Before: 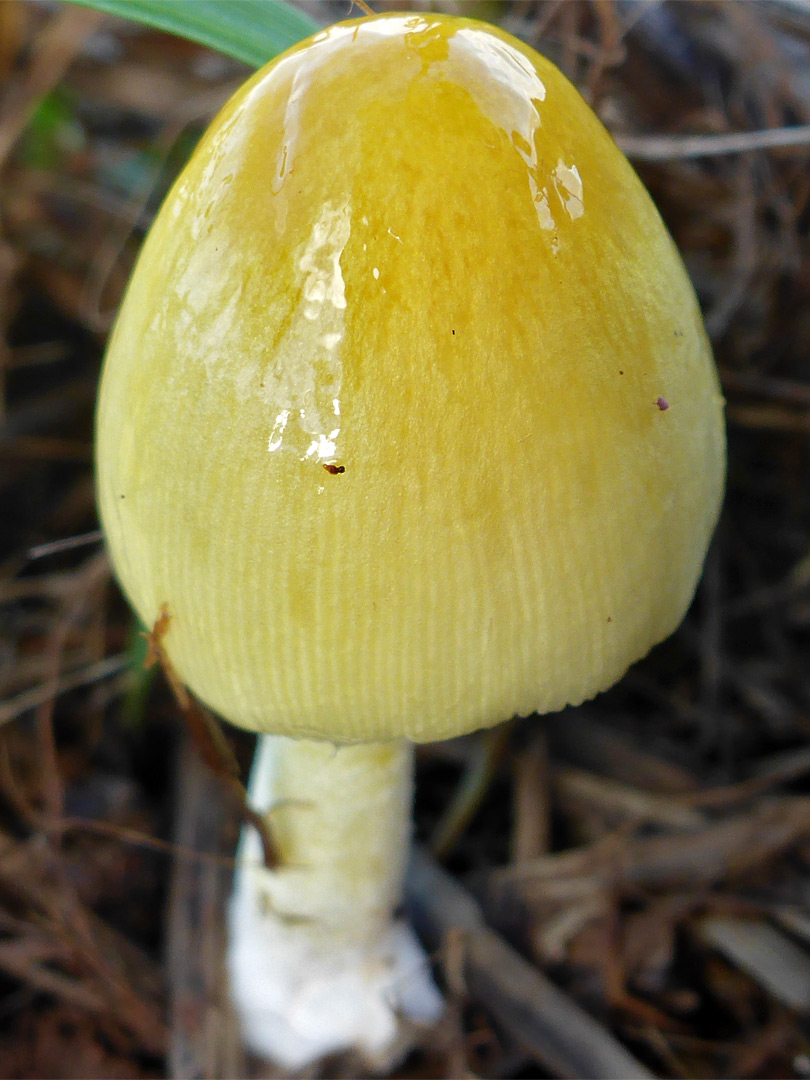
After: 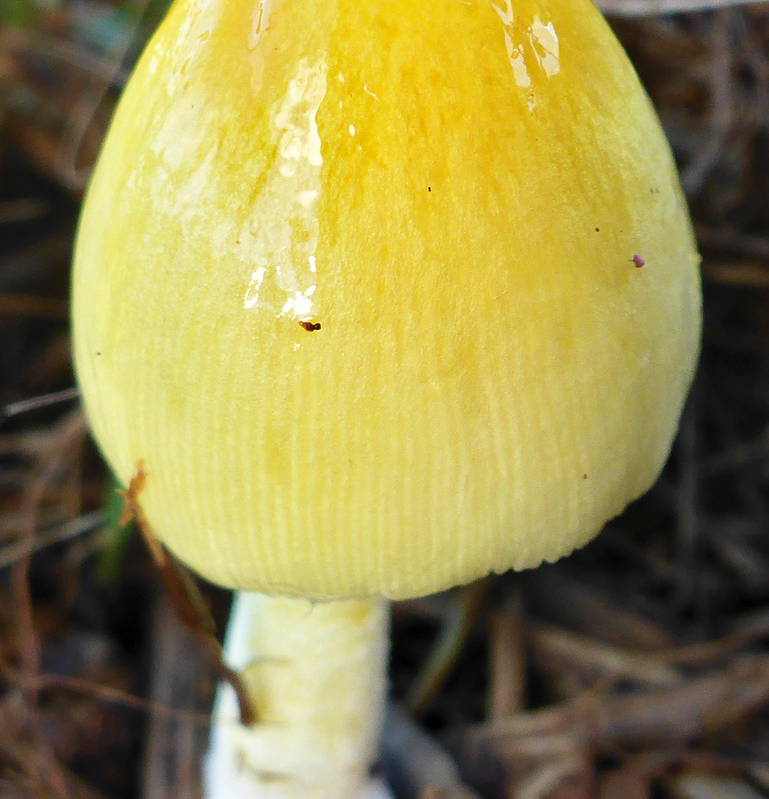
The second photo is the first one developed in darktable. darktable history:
contrast brightness saturation: contrast 0.2, brightness 0.15, saturation 0.14
crop and rotate: left 2.991%, top 13.302%, right 1.981%, bottom 12.636%
